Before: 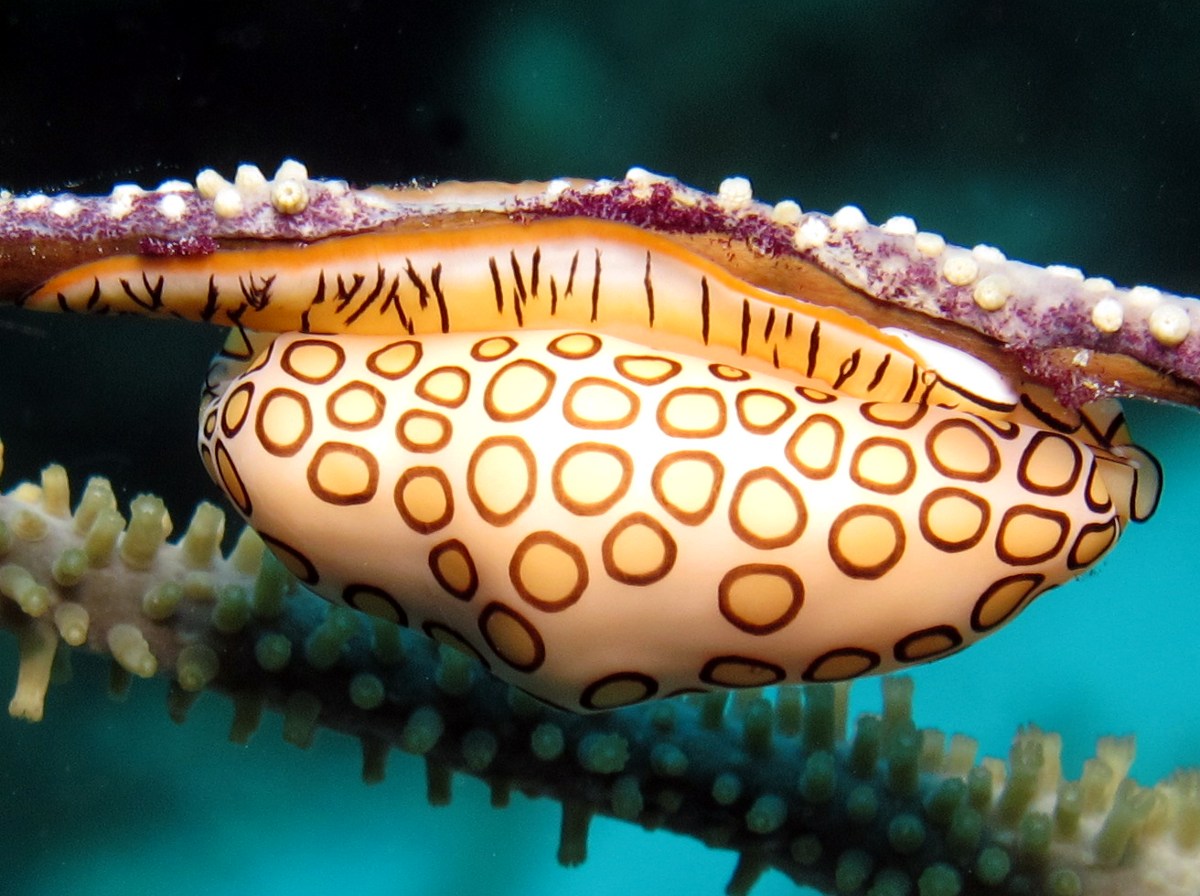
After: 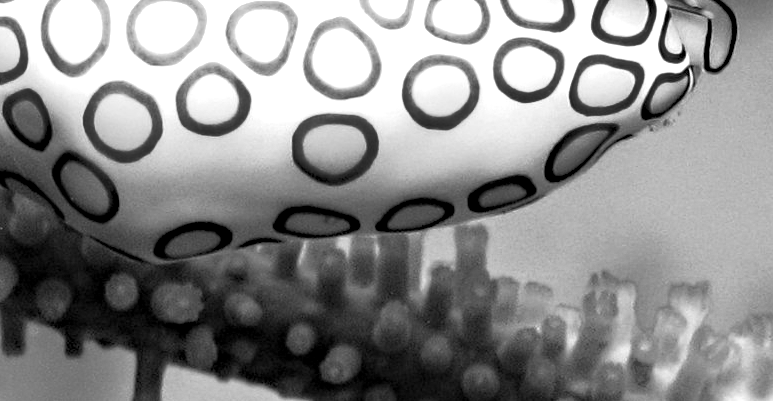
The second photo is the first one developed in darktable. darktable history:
haze removal: strength 0.53, distance 0.925, compatibility mode true, adaptive false
exposure: black level correction 0, exposure 1.5 EV, compensate highlight preservation false
monochrome: a 0, b 0, size 0.5, highlights 0.57
crop and rotate: left 35.509%, top 50.238%, bottom 4.934%
